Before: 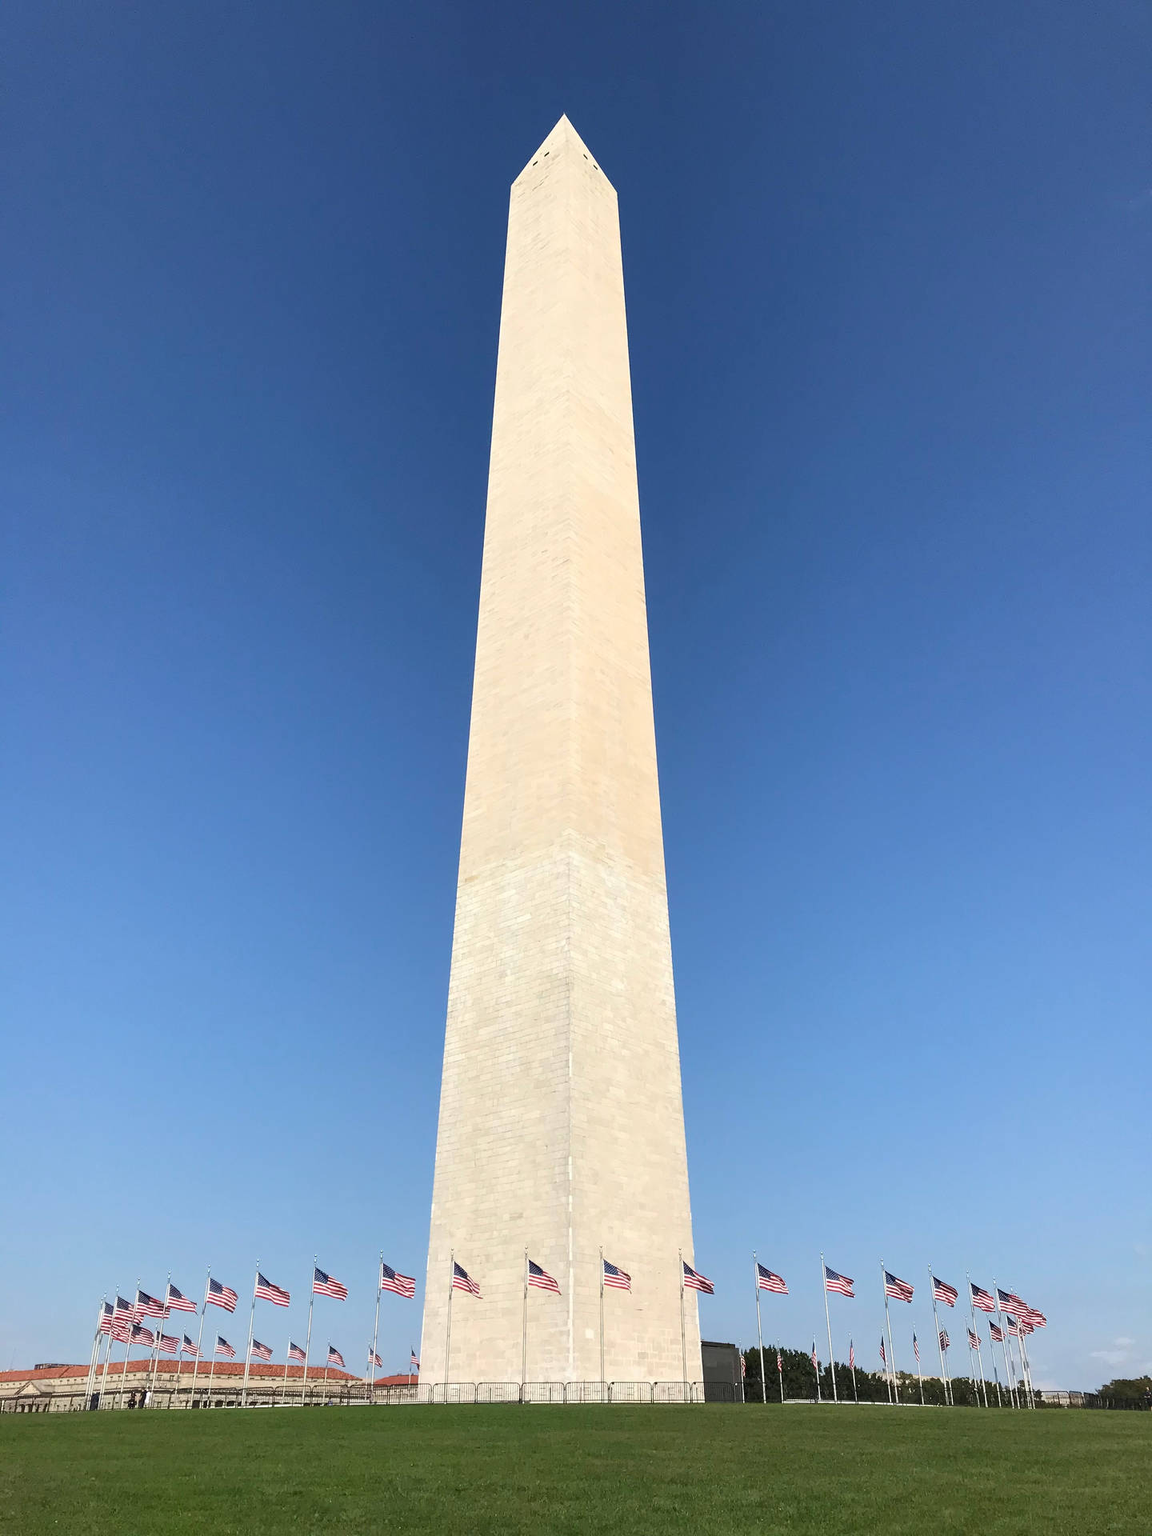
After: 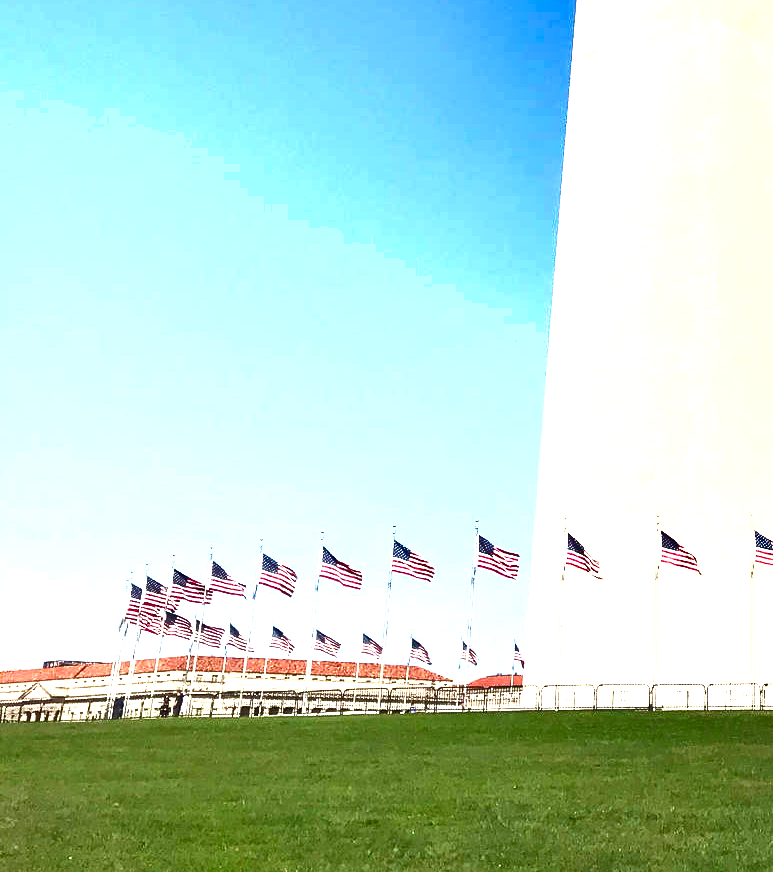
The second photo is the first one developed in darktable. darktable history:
shadows and highlights: shadows 32.19, highlights -32.06, soften with gaussian
exposure: black level correction 0, exposure 1.685 EV, compensate highlight preservation false
crop and rotate: top 54.426%, right 46.295%, bottom 0.124%
contrast brightness saturation: brightness -0.196, saturation 0.081
